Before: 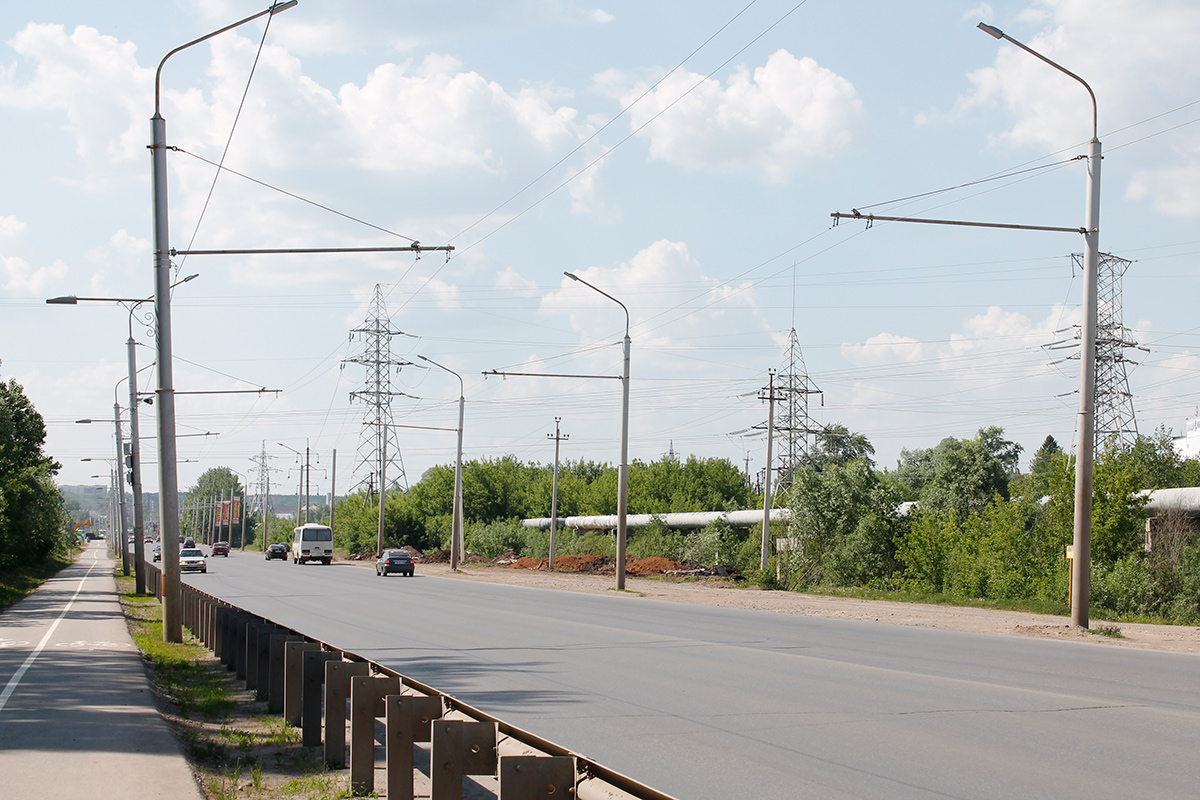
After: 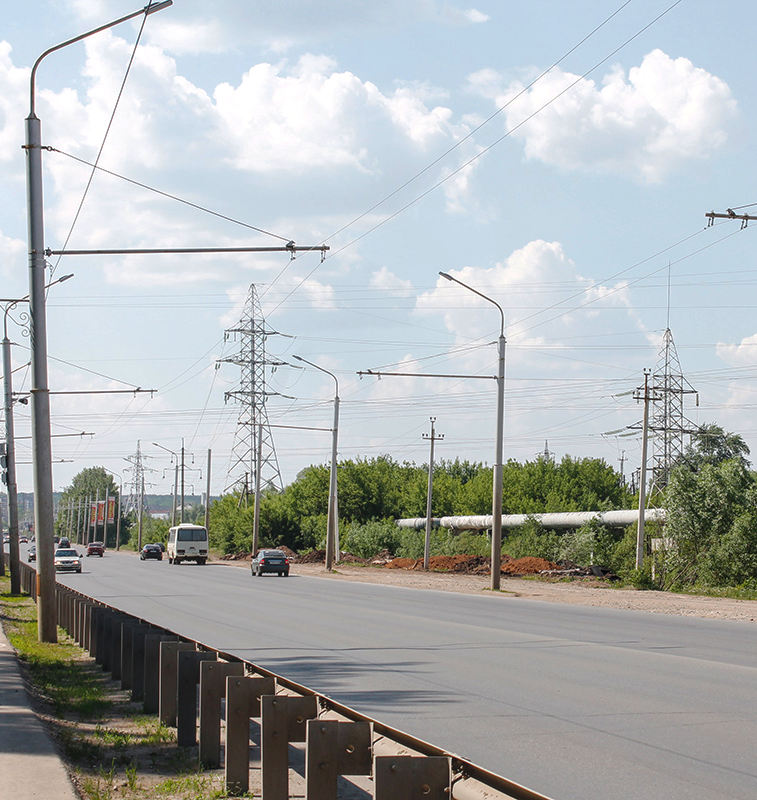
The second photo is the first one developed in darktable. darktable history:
local contrast: on, module defaults
crop: left 10.461%, right 26.414%
base curve: curves: ch0 [(0, 0) (0.74, 0.67) (1, 1)], preserve colors none
exposure: black level correction -0.007, exposure 0.071 EV, compensate highlight preservation false
contrast brightness saturation: contrast 0.036, saturation 0.074
